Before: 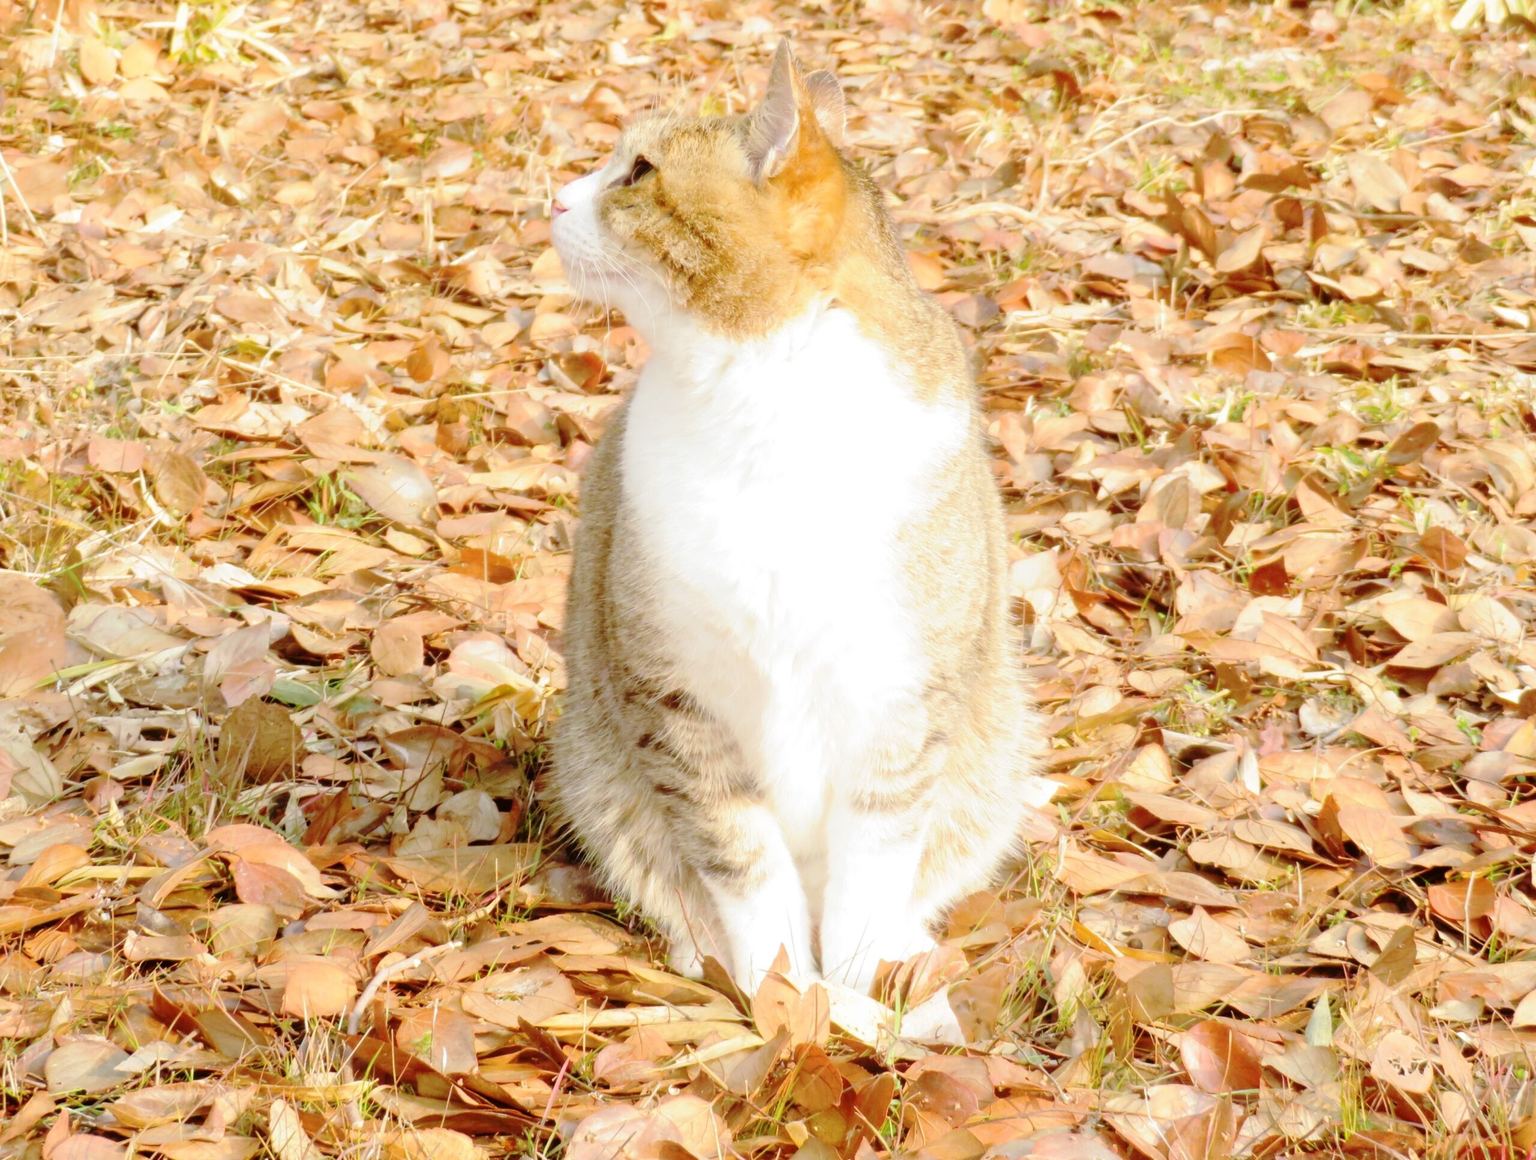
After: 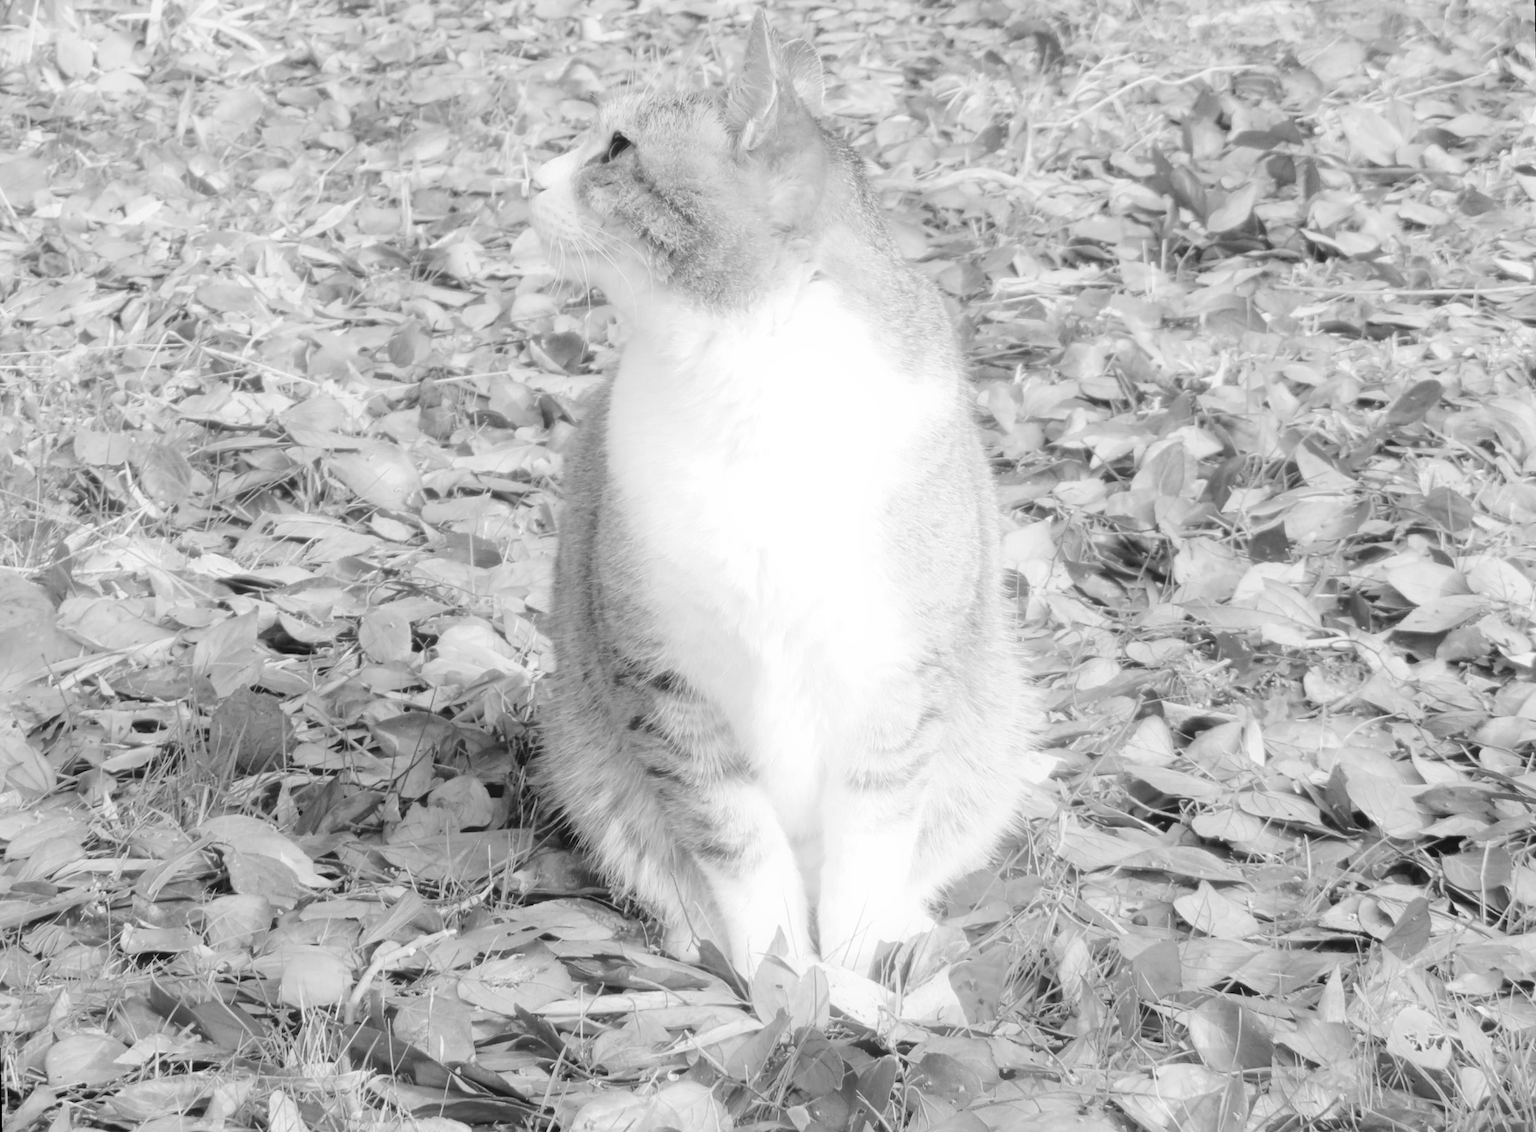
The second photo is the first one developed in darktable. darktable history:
rotate and perspective: rotation -1.32°, lens shift (horizontal) -0.031, crop left 0.015, crop right 0.985, crop top 0.047, crop bottom 0.982
contrast equalizer: y [[0.5, 0.486, 0.447, 0.446, 0.489, 0.5], [0.5 ×6], [0.5 ×6], [0 ×6], [0 ×6]]
monochrome: on, module defaults
